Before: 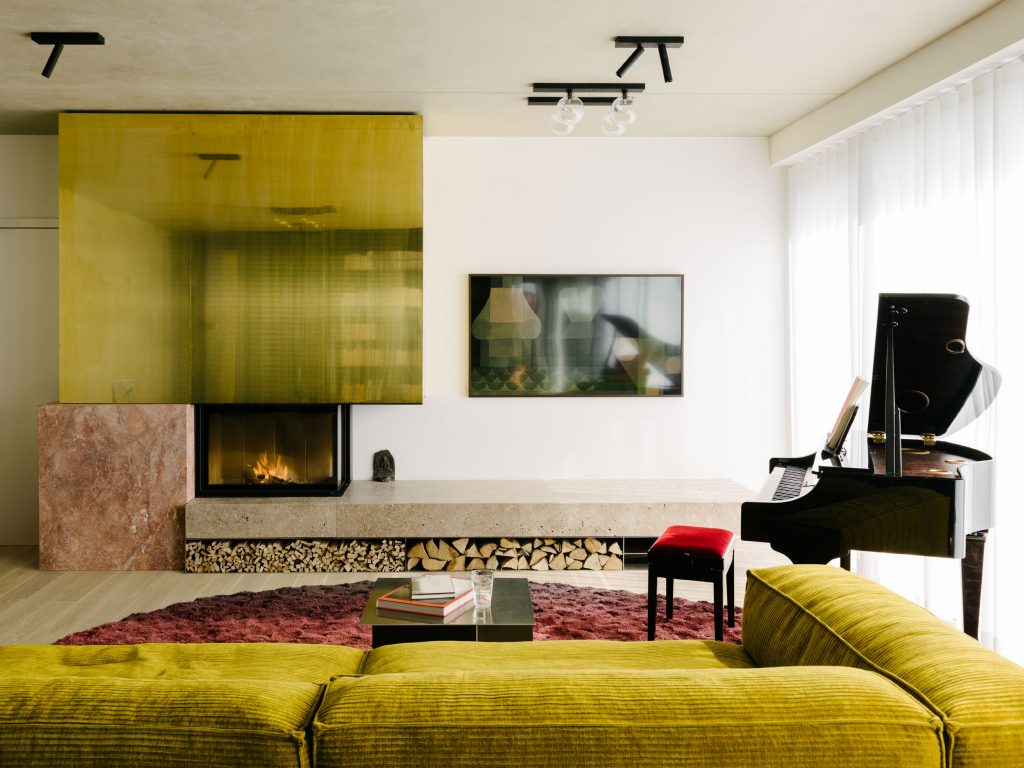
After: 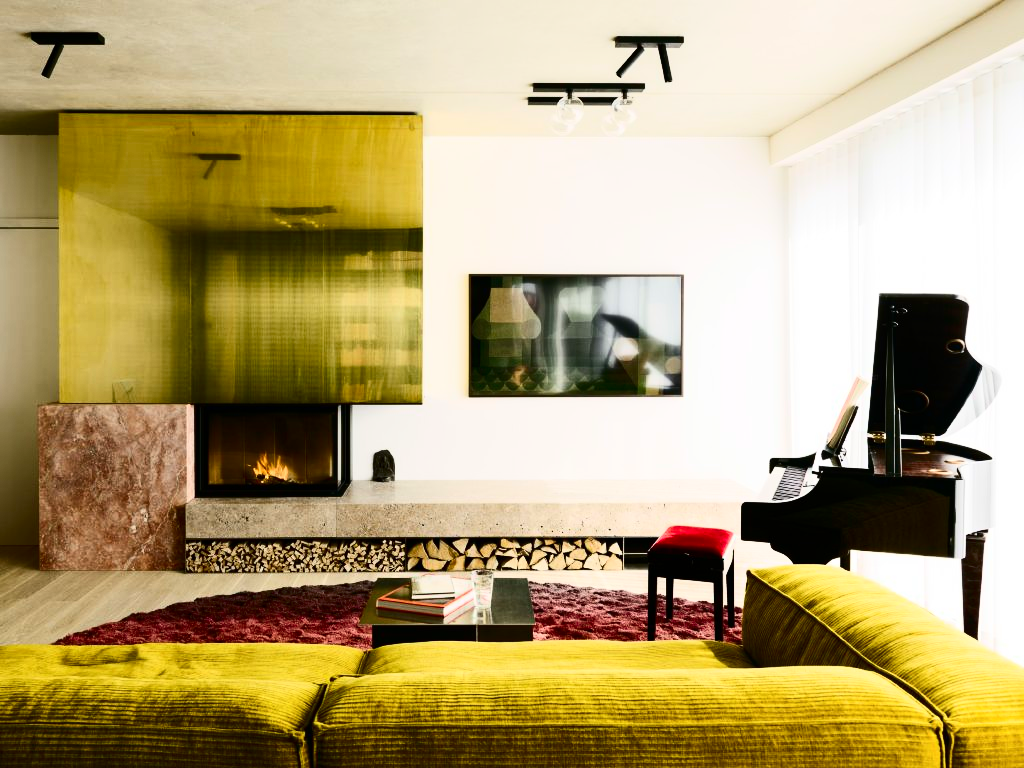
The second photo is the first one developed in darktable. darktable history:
contrast brightness saturation: contrast 0.4, brightness 0.05, saturation 0.25
tone equalizer: on, module defaults
color balance rgb: linear chroma grading › shadows -3%, linear chroma grading › highlights -4%
